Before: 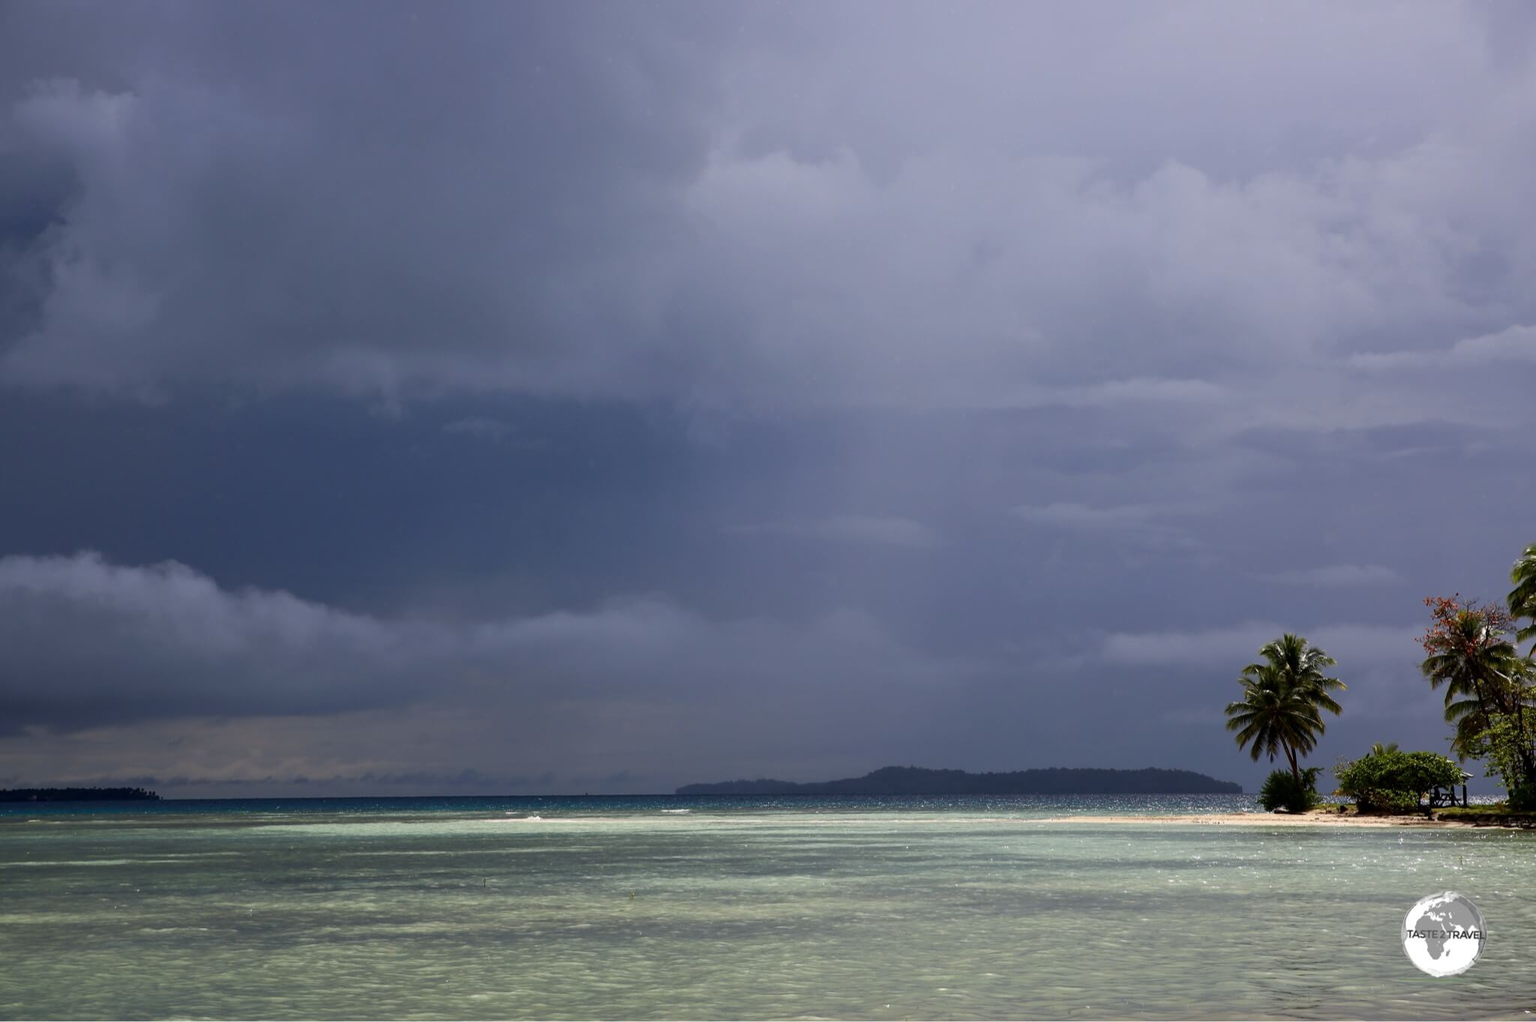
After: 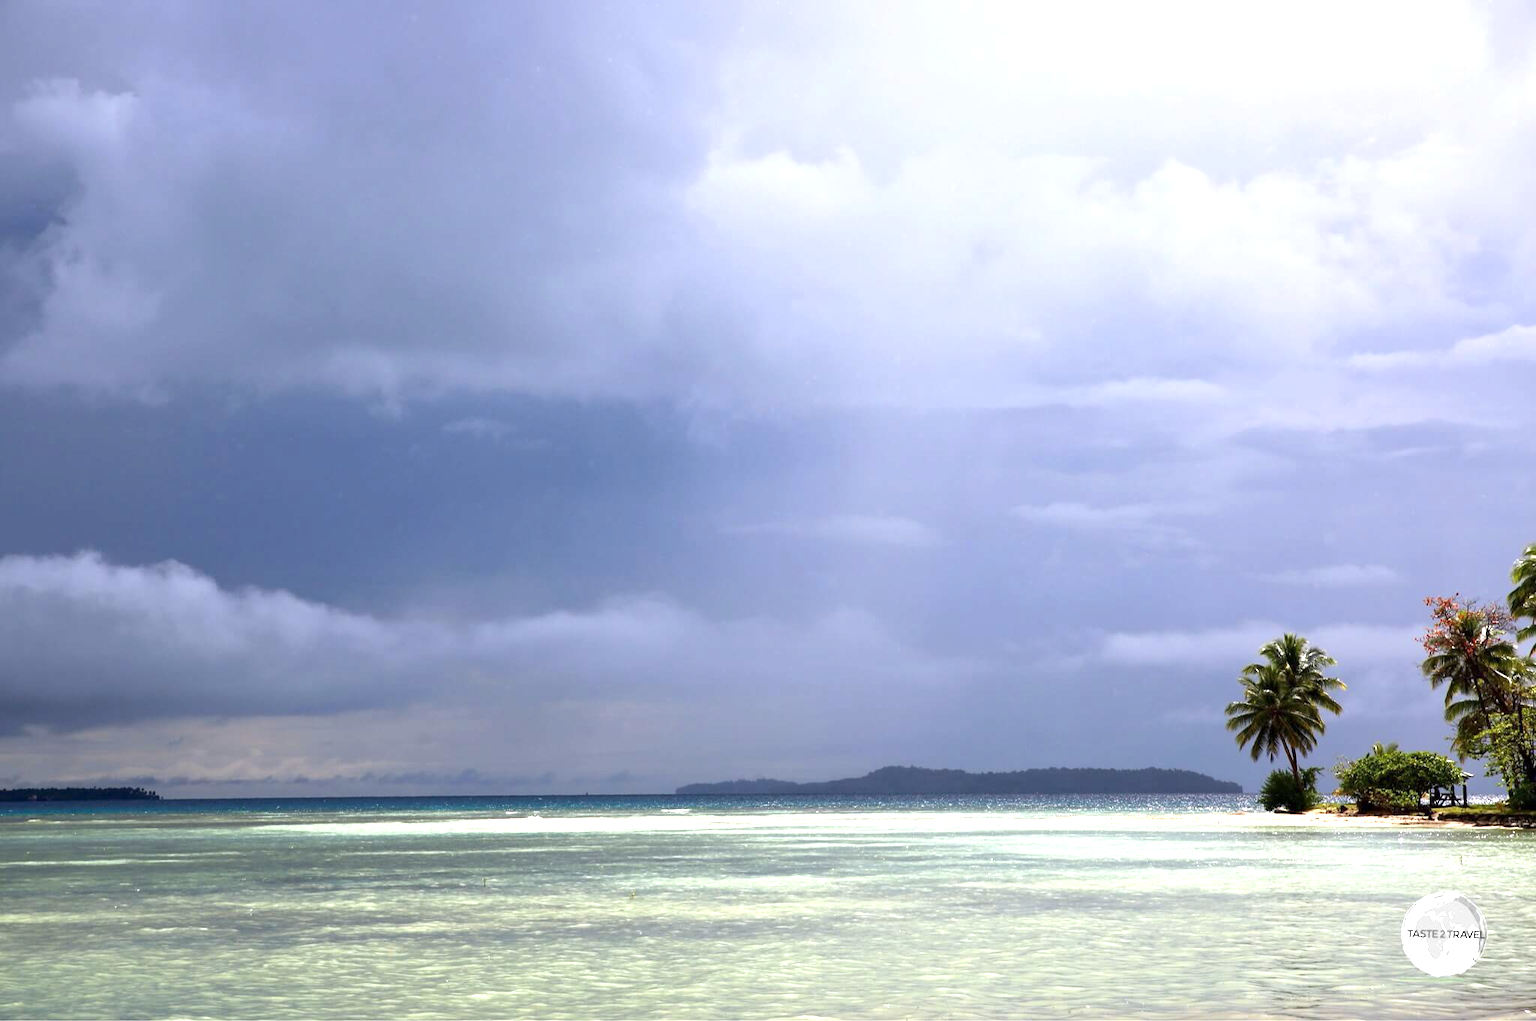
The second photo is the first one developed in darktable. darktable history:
exposure: exposure 1.514 EV, compensate highlight preservation false
